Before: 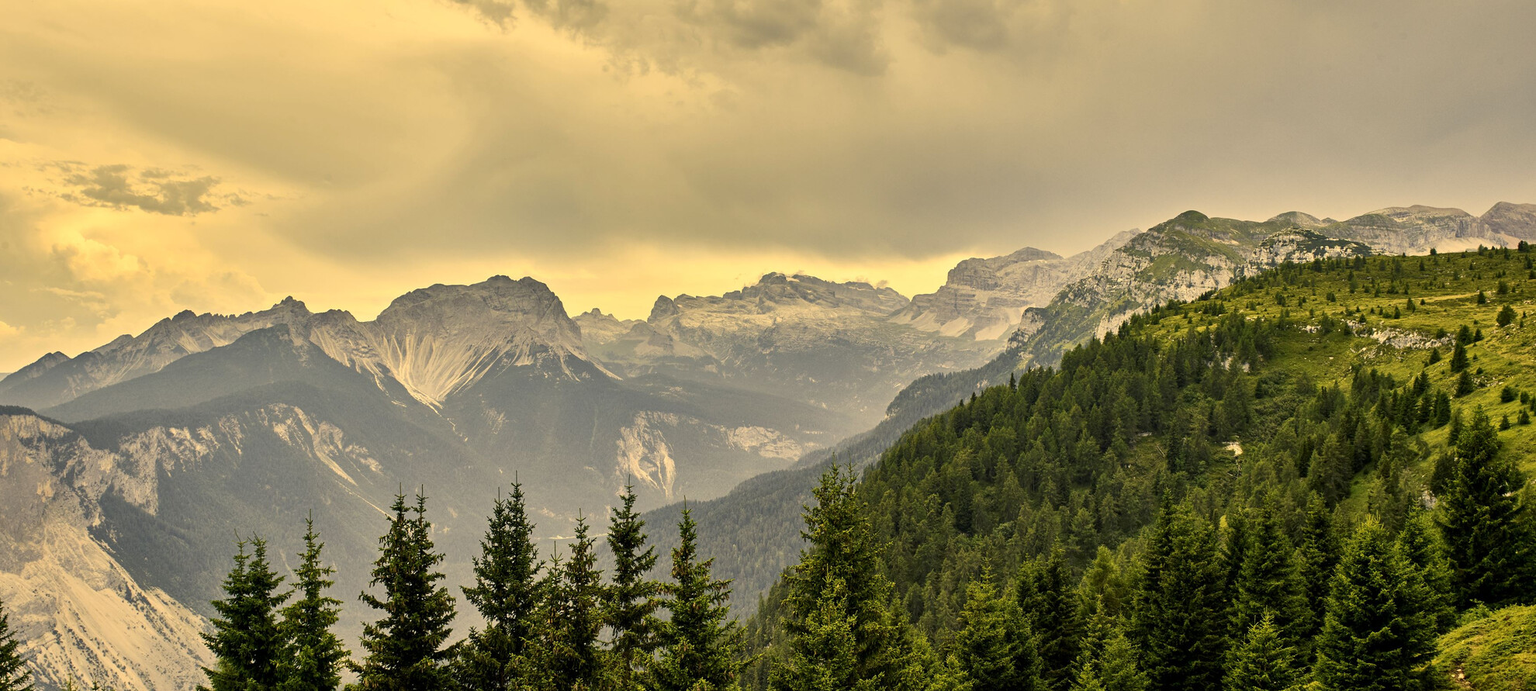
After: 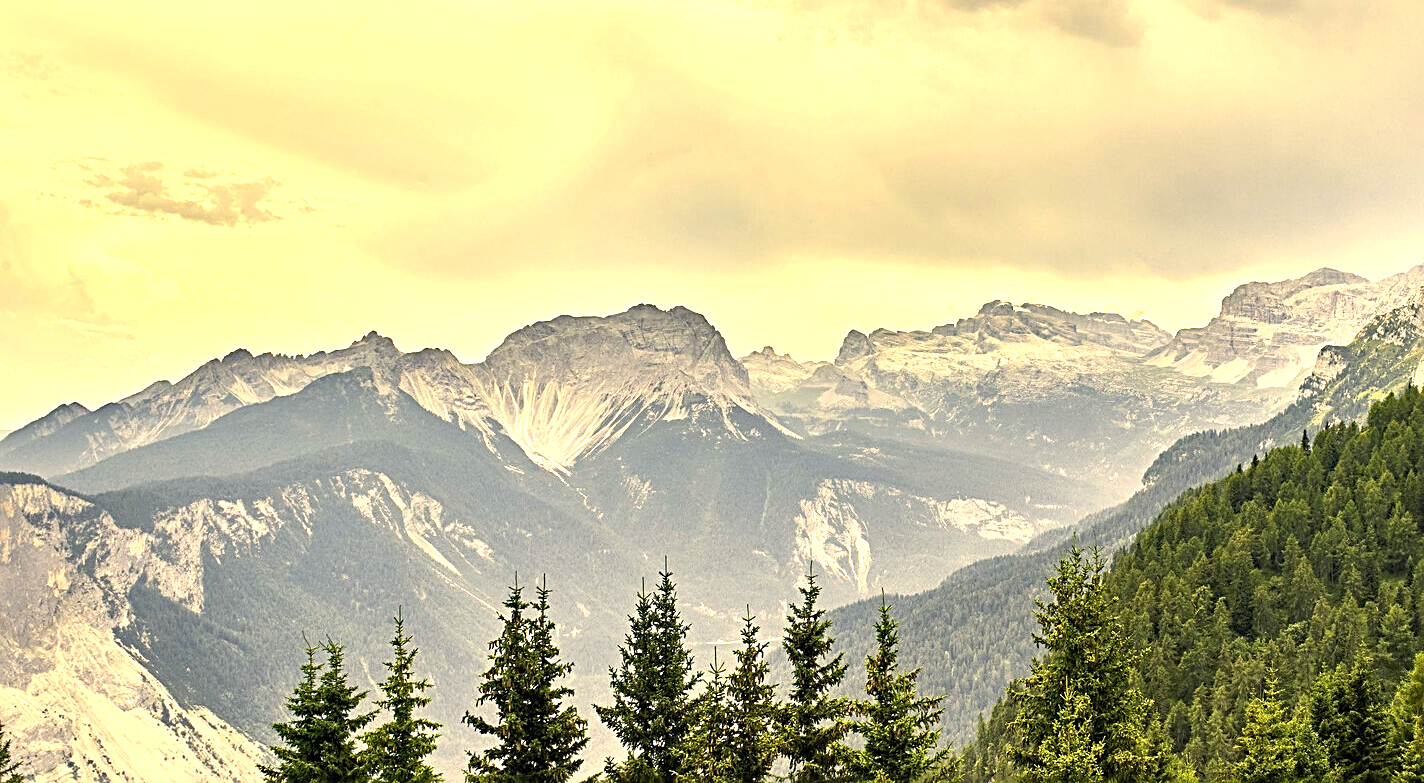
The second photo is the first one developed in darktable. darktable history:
crop: top 5.803%, right 27.864%, bottom 5.804%
haze removal: compatibility mode true, adaptive false
sharpen: radius 2.767
exposure: black level correction 0, exposure 1.1 EV, compensate exposure bias true, compensate highlight preservation false
